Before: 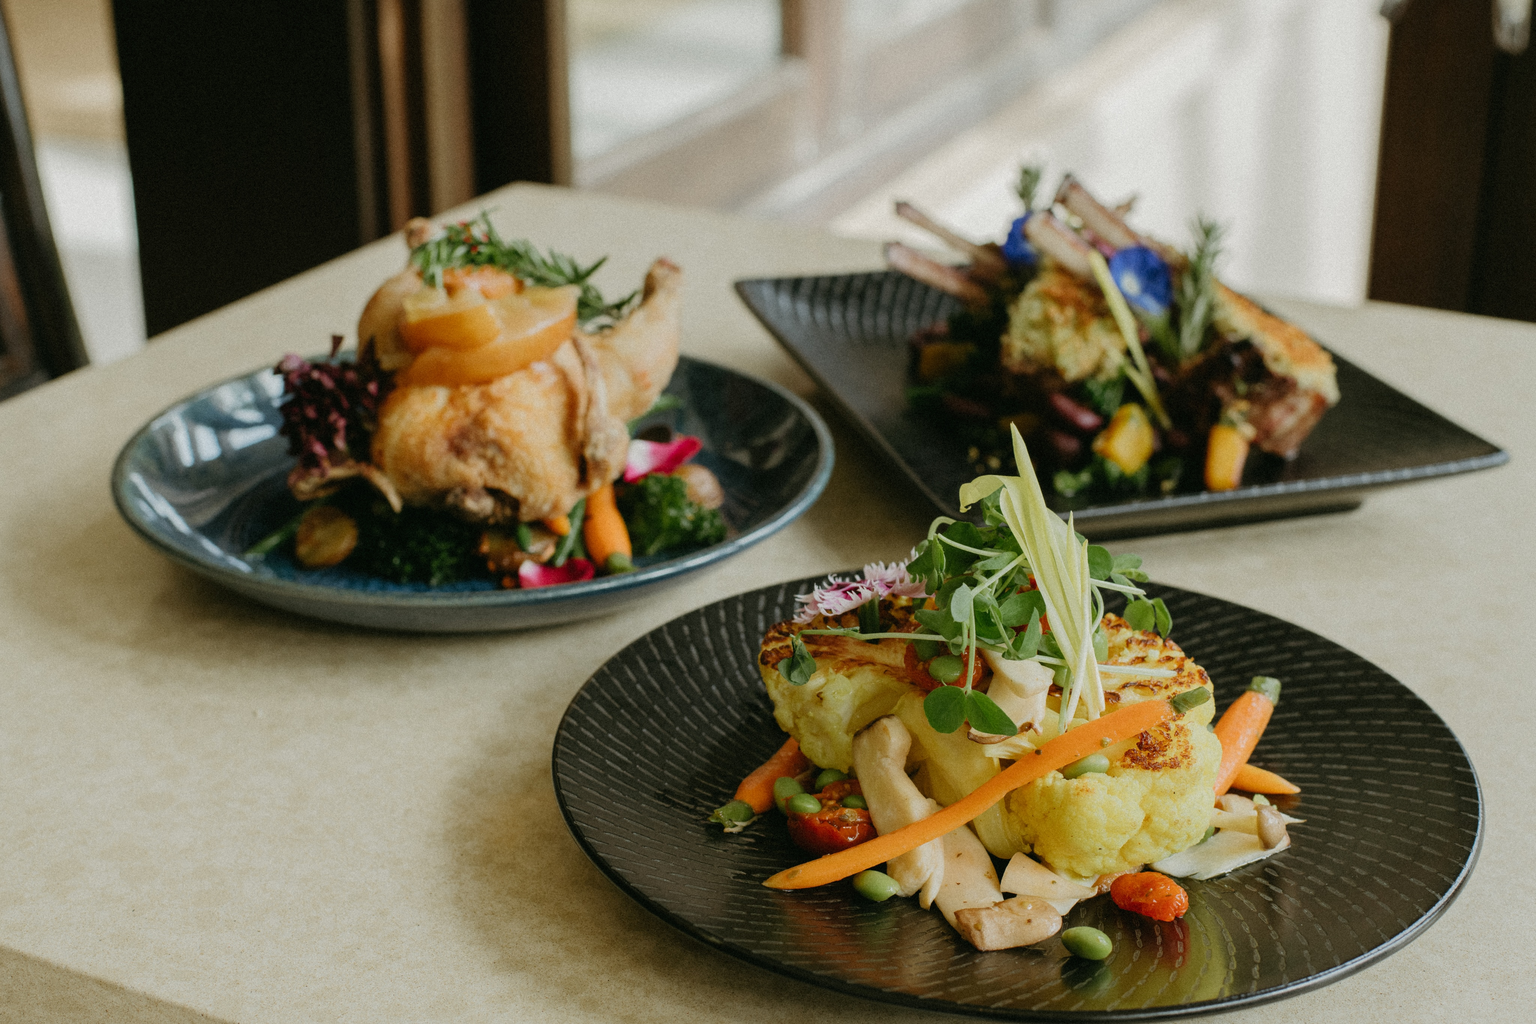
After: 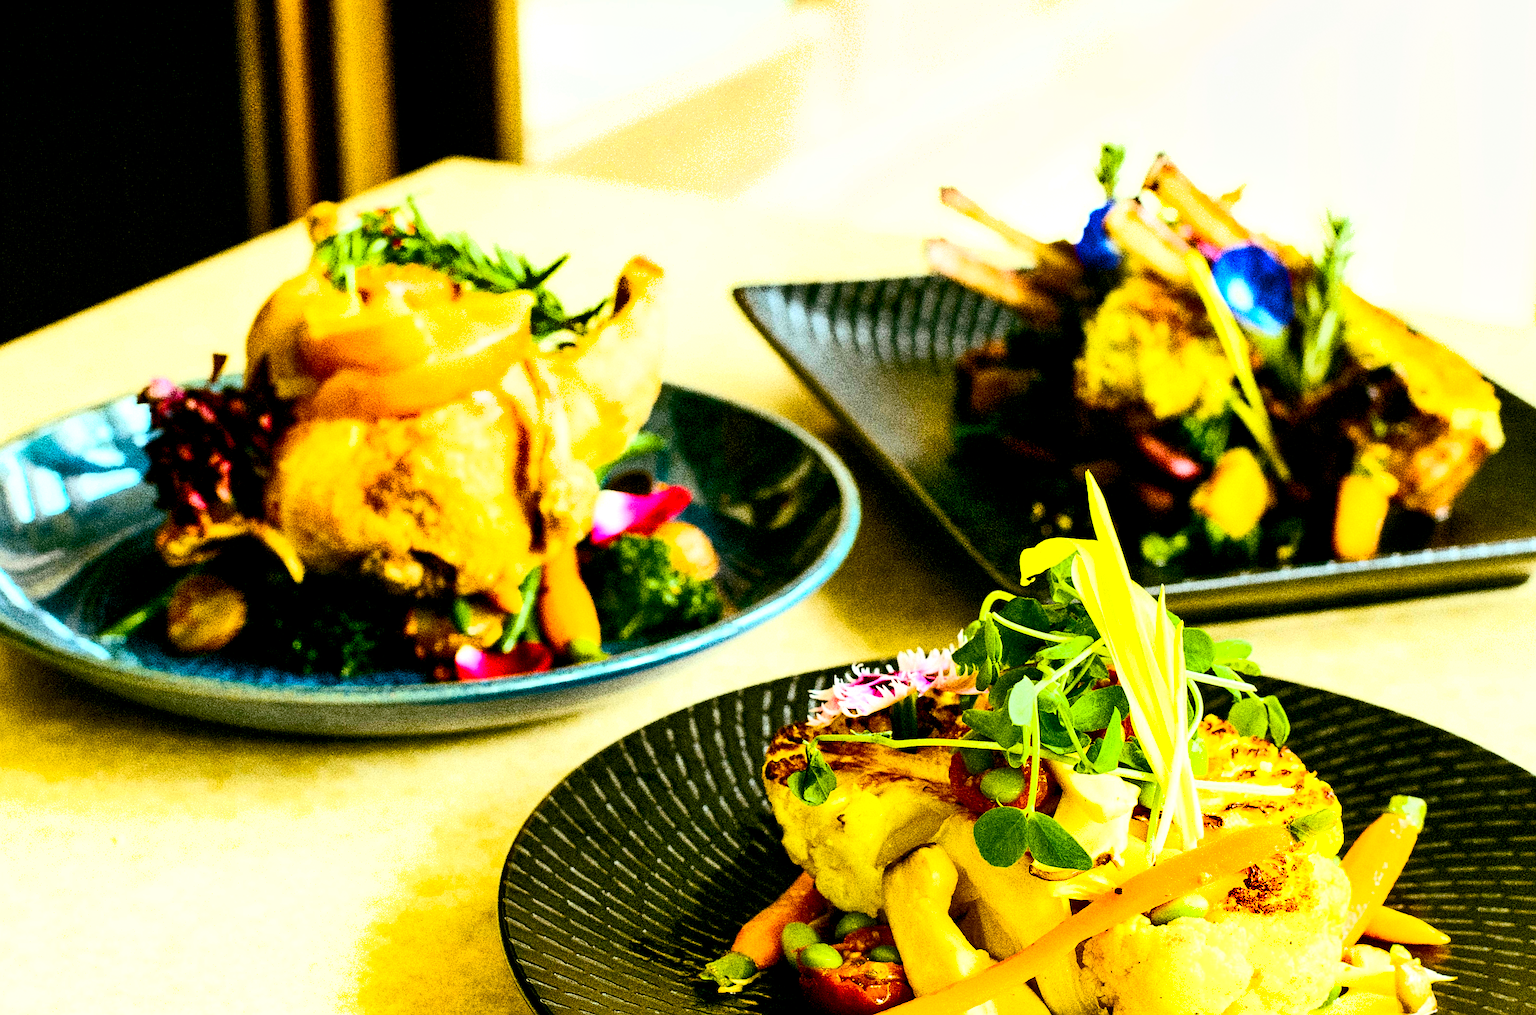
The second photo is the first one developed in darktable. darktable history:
crop and rotate: left 10.77%, top 5.1%, right 10.41%, bottom 16.76%
sharpen: on, module defaults
color balance rgb: linear chroma grading › global chroma 42%, perceptual saturation grading › global saturation 42%, global vibrance 33%
rotate and perspective: rotation 0.174°, lens shift (vertical) 0.013, lens shift (horizontal) 0.019, shear 0.001, automatic cropping original format, crop left 0.007, crop right 0.991, crop top 0.016, crop bottom 0.997
exposure: black level correction 0.009, exposure 1.425 EV, compensate highlight preservation false
contrast brightness saturation: contrast 0.39, brightness 0.1
shadows and highlights: soften with gaussian
